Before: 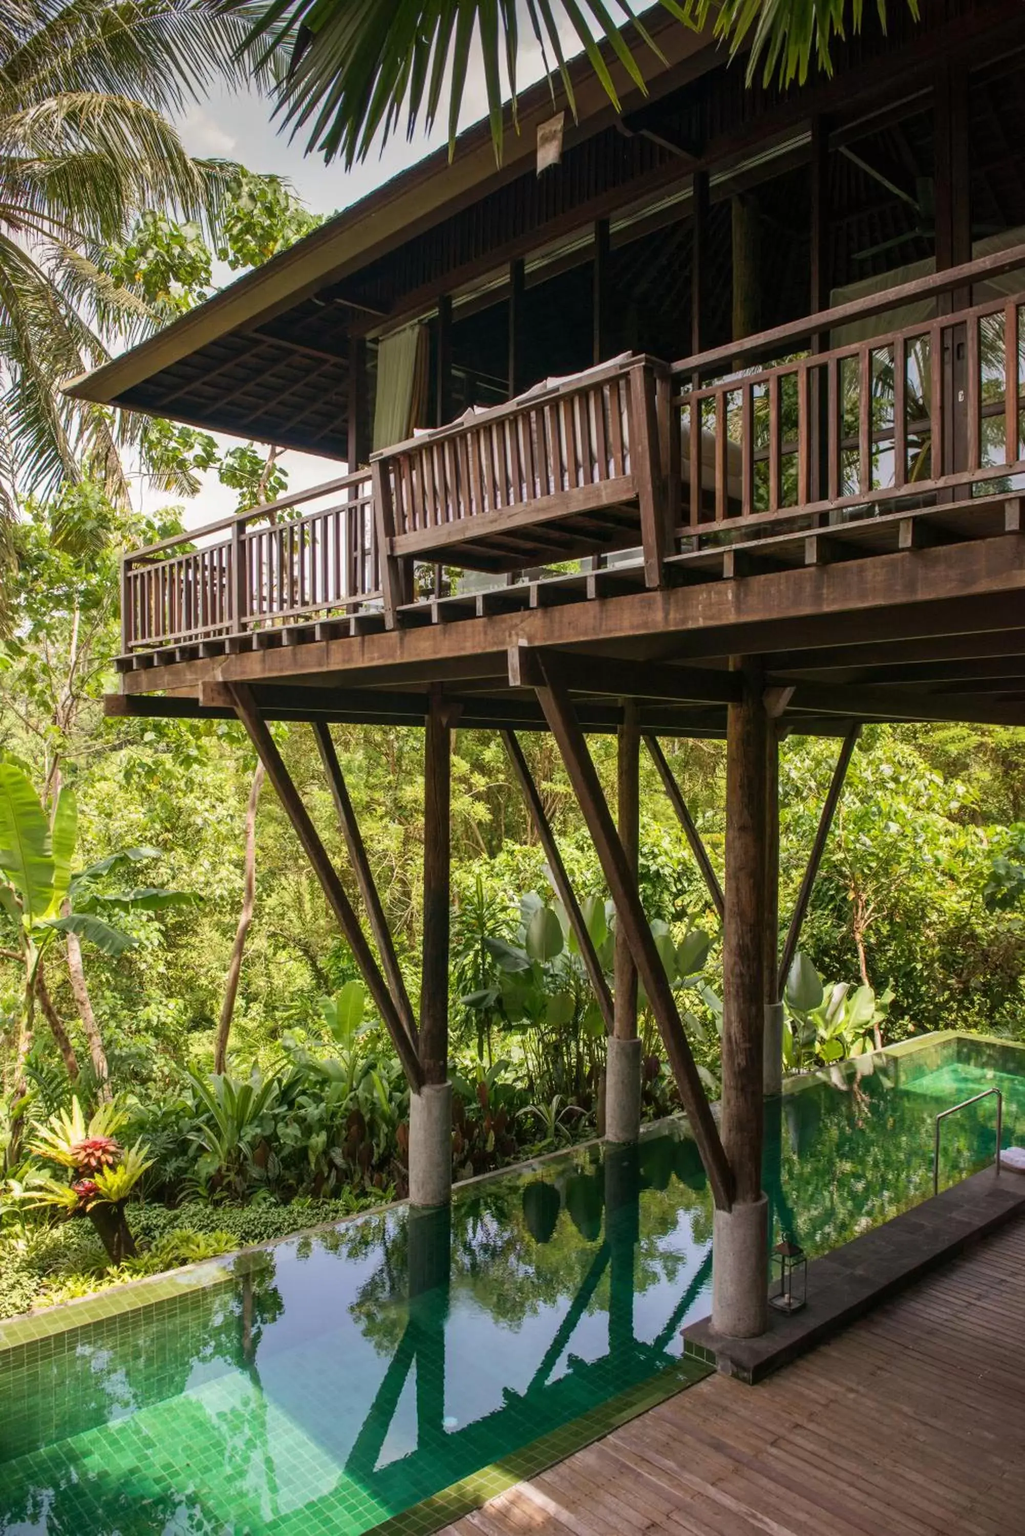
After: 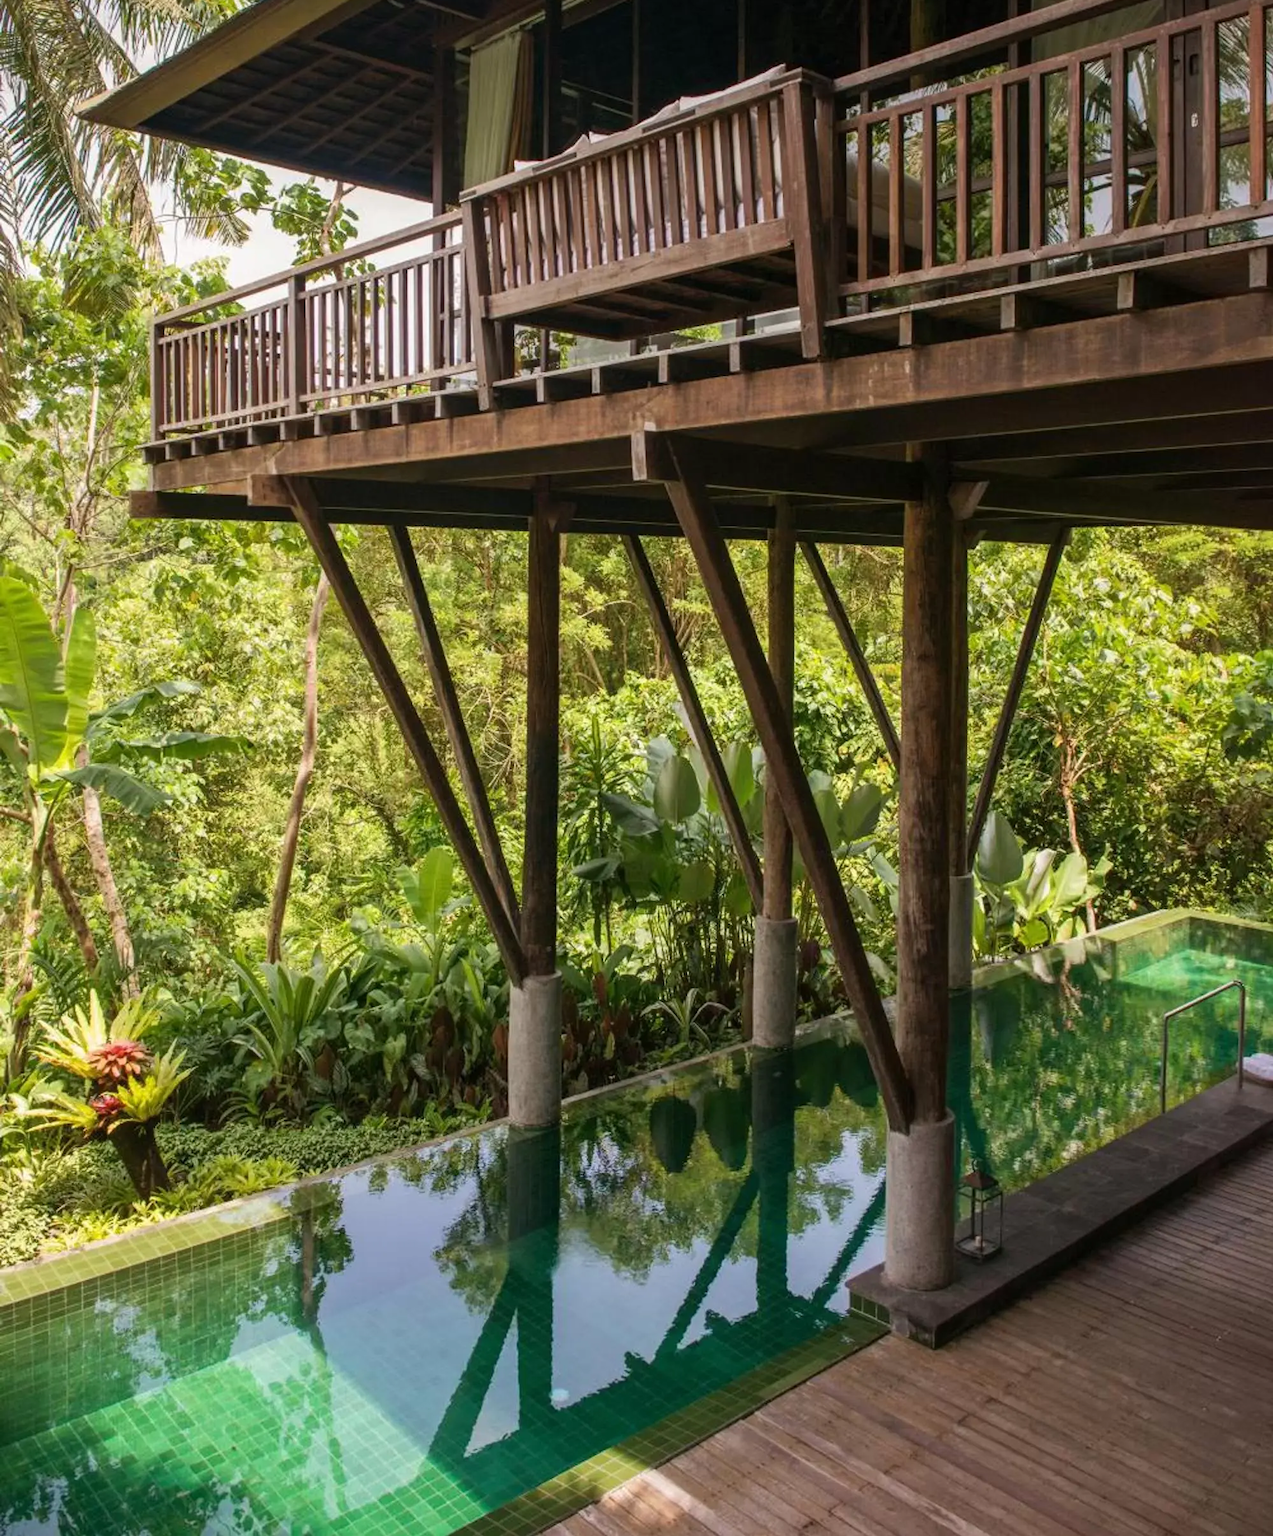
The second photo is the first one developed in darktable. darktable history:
crop and rotate: top 19.523%
